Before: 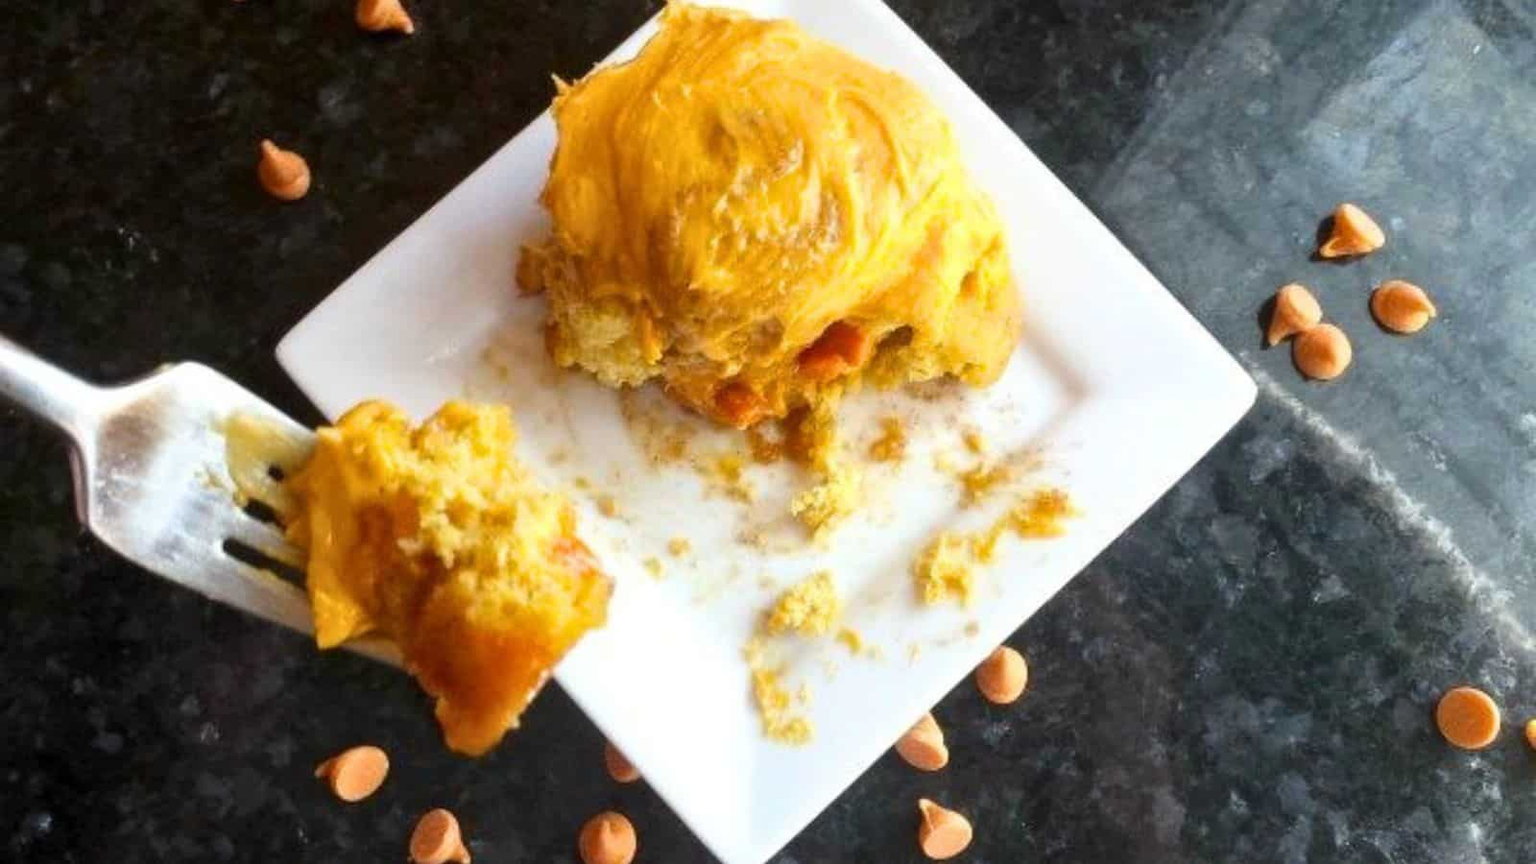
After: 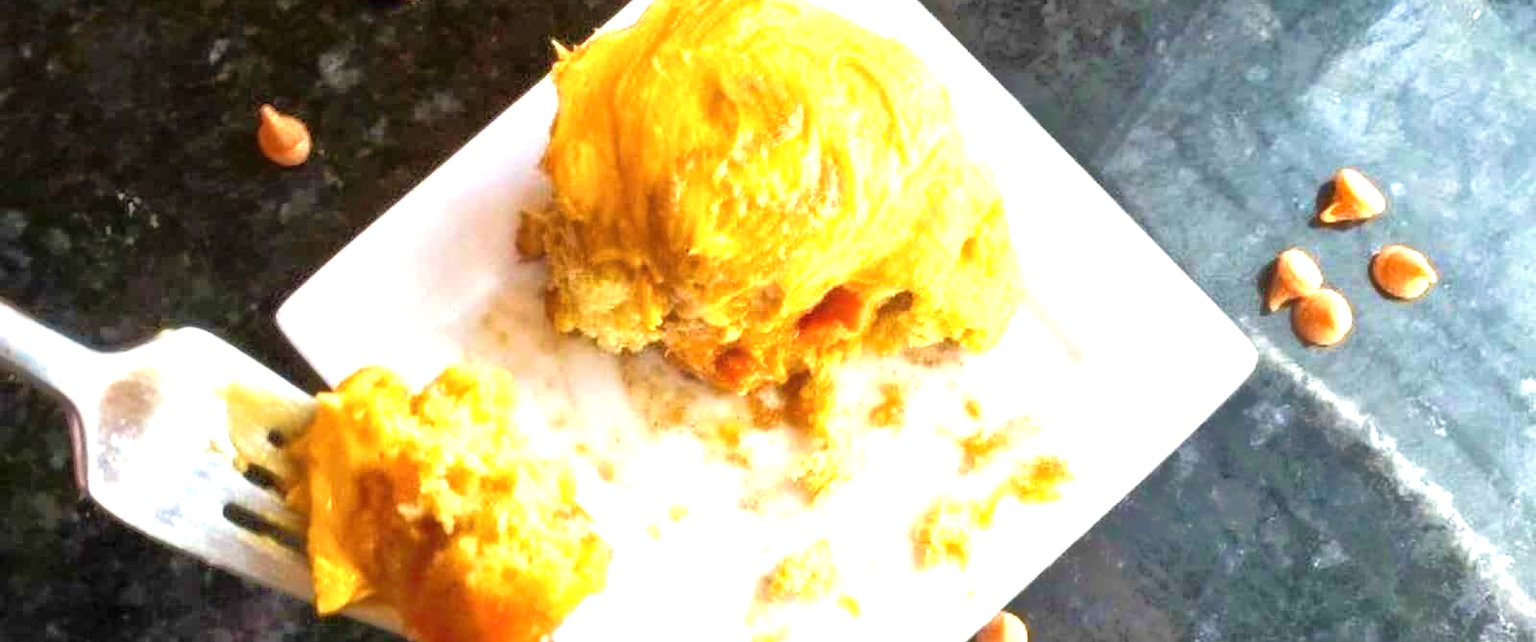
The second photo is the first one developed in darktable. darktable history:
crop: top 4.093%, bottom 21.5%
velvia: on, module defaults
exposure: black level correction 0, exposure 0.953 EV, compensate highlight preservation false
tone equalizer: -8 EV -0.513 EV, -7 EV -0.279 EV, -6 EV -0.096 EV, -5 EV 0.388 EV, -4 EV 0.954 EV, -3 EV 0.773 EV, -2 EV -0.008 EV, -1 EV 0.132 EV, +0 EV -0.027 EV, mask exposure compensation -0.512 EV
